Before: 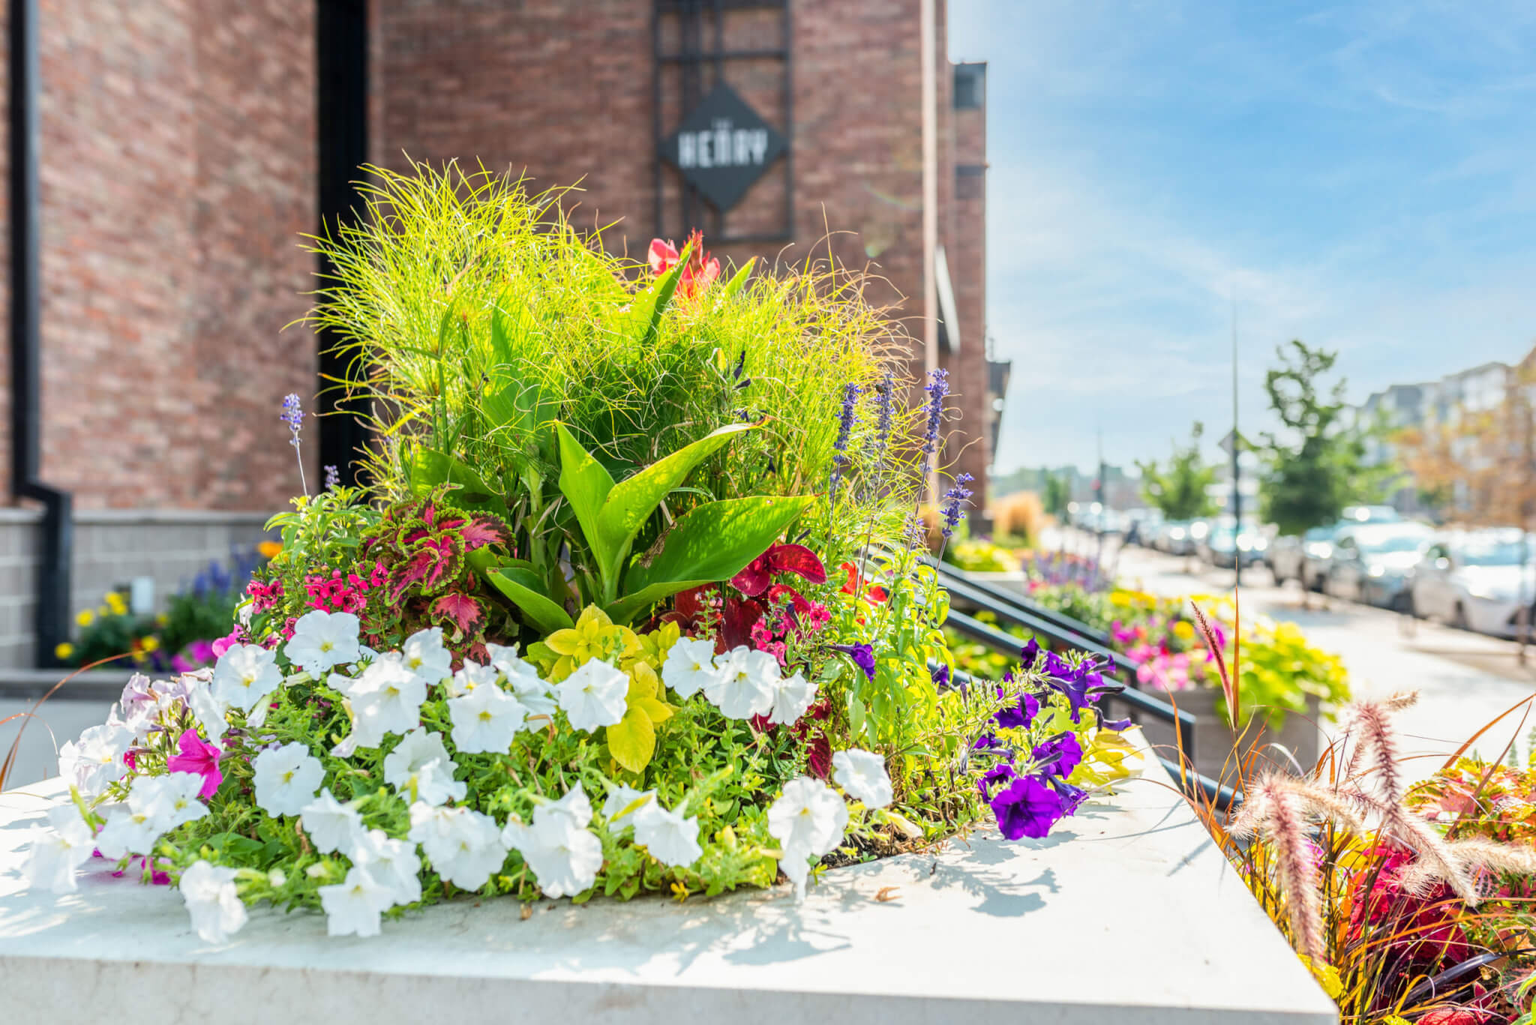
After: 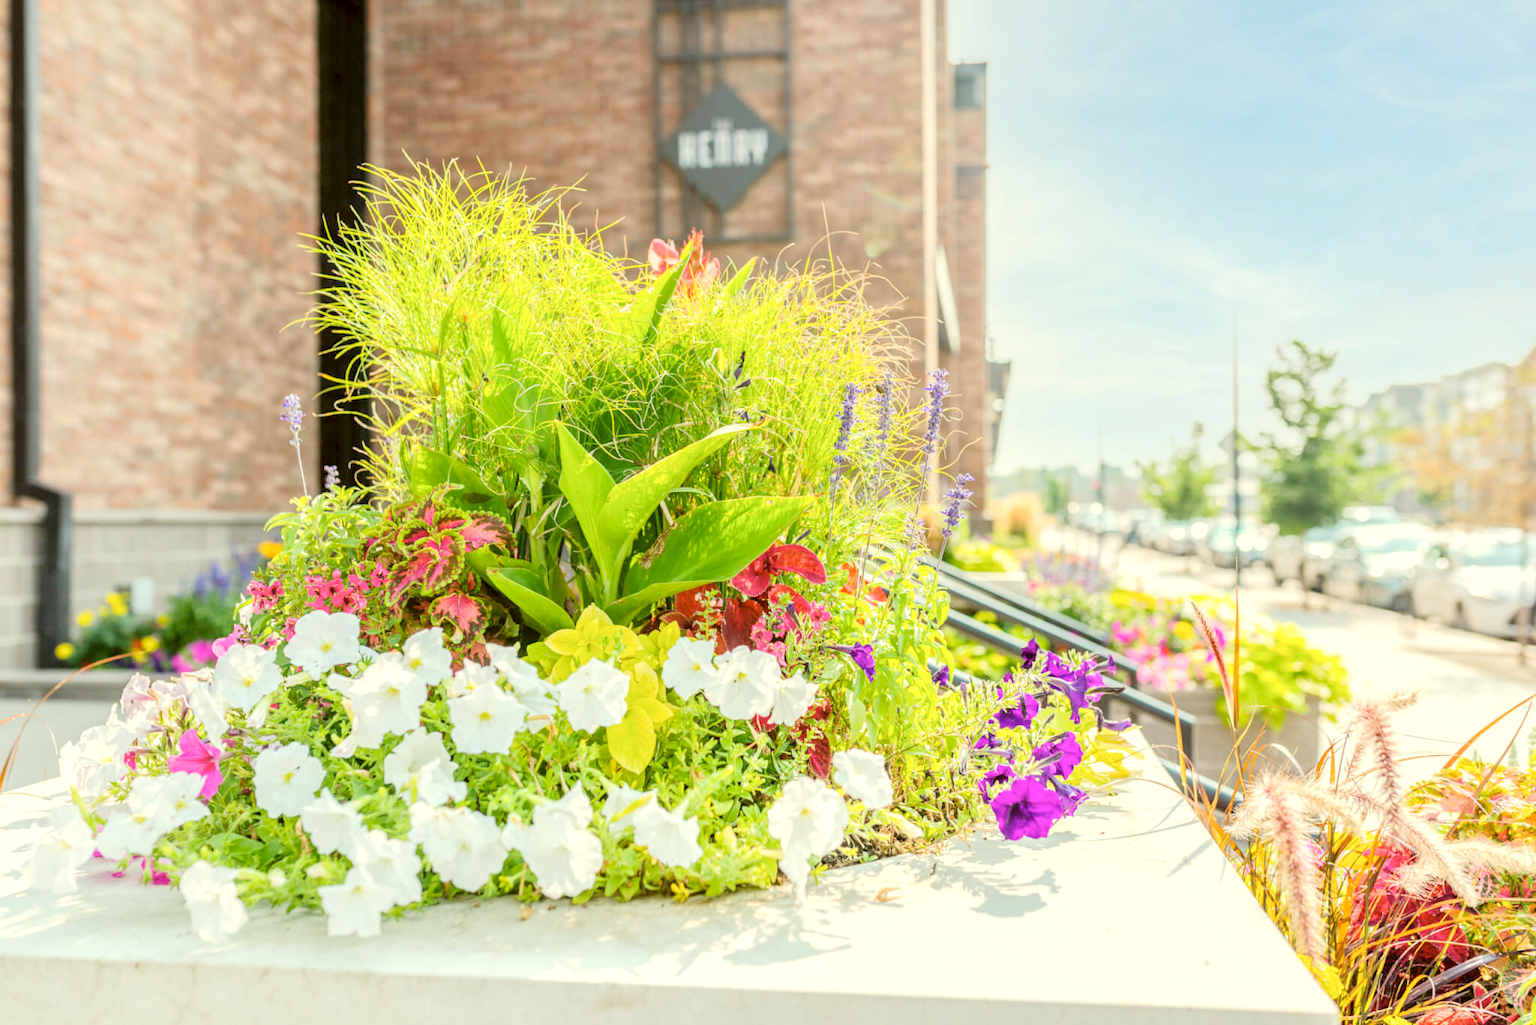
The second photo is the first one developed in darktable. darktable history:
contrast brightness saturation: brightness 0.143
exposure: black level correction 0.001, exposure 0.192 EV, compensate highlight preservation false
base curve: curves: ch0 [(0, 0) (0.158, 0.273) (0.879, 0.895) (1, 1)], preserve colors none
color correction: highlights a* -1.51, highlights b* 10.42, shadows a* 0.633, shadows b* 18.65
tone equalizer: smoothing diameter 24.89%, edges refinement/feathering 10.35, preserve details guided filter
